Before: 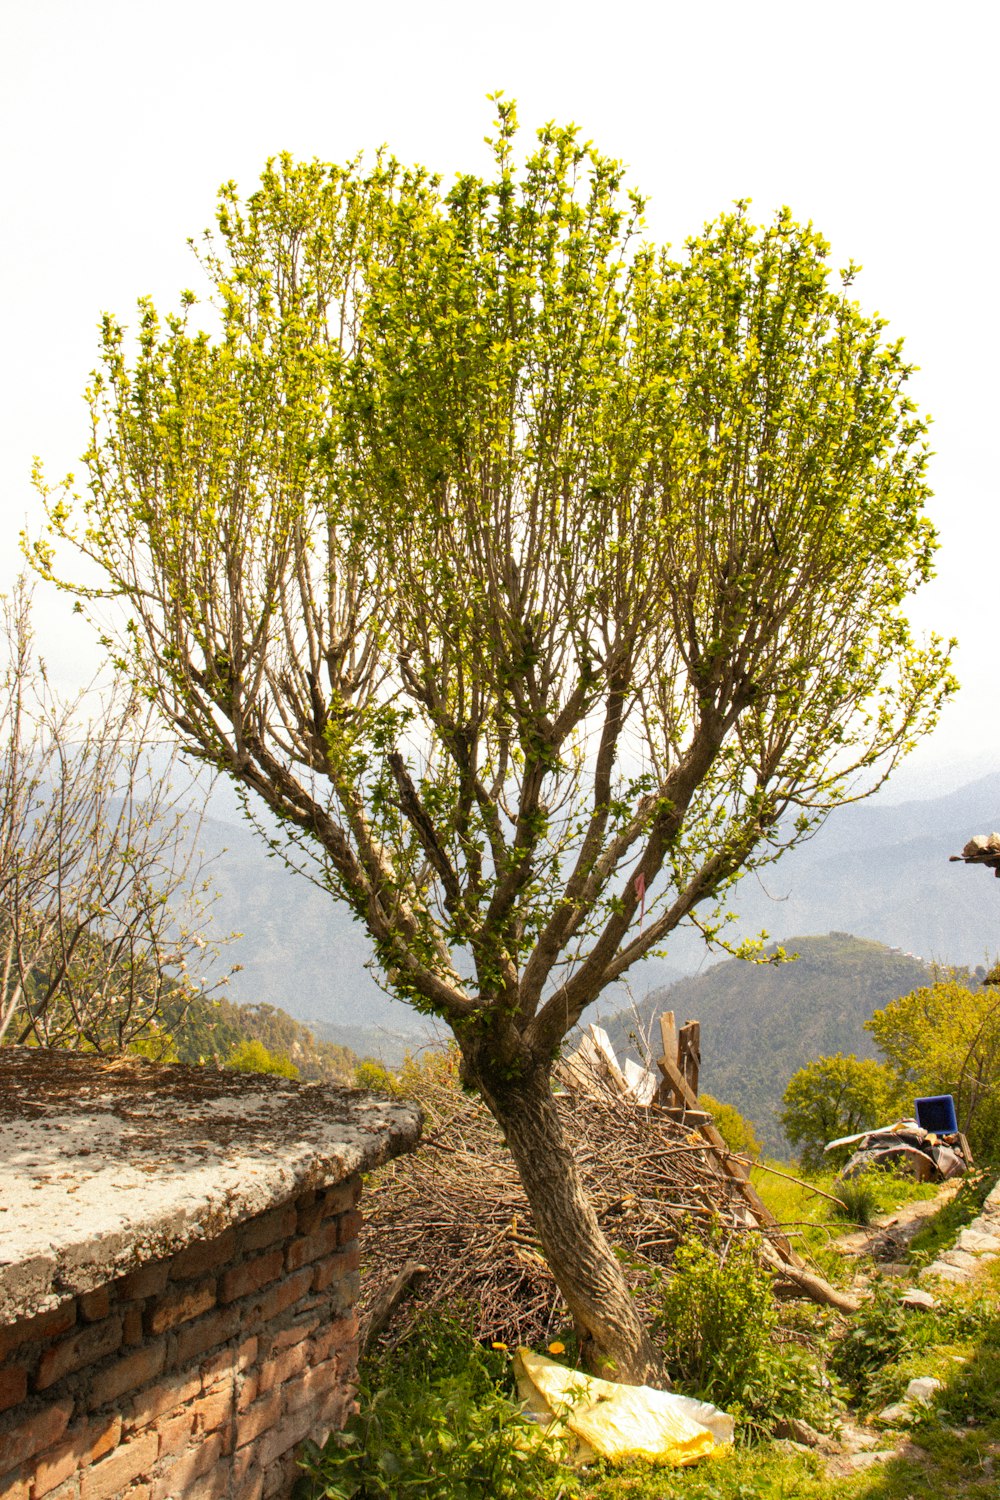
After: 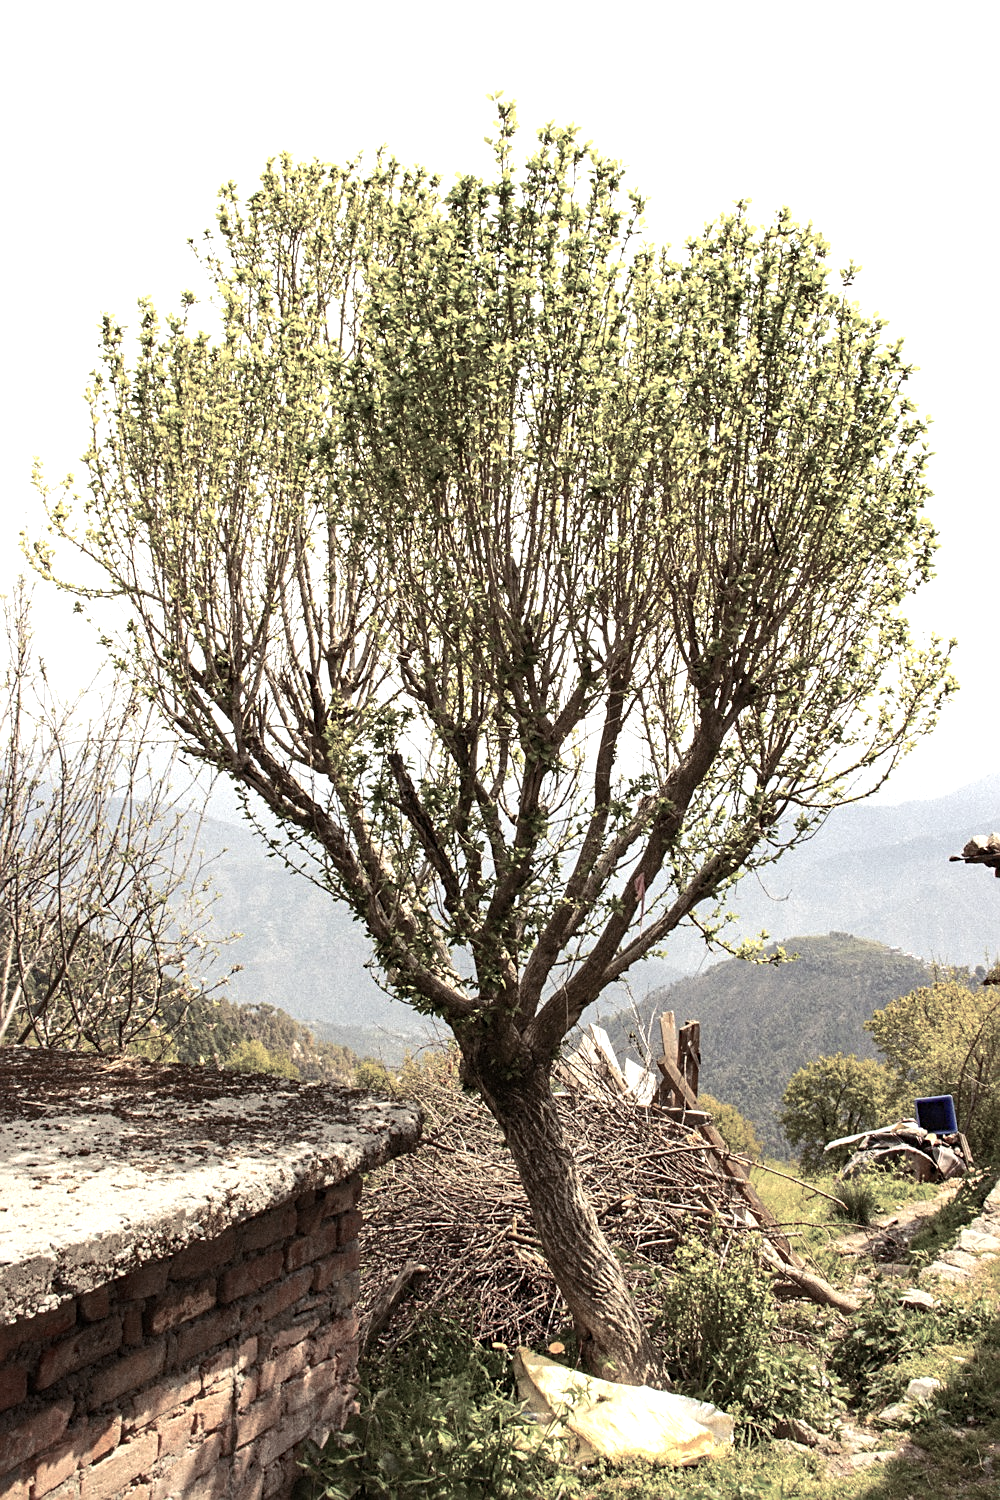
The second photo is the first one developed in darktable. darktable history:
color balance rgb: shadows lift › chroma 6.096%, shadows lift › hue 303.88°, perceptual saturation grading › global saturation -28.497%, perceptual saturation grading › highlights -20.535%, perceptual saturation grading › mid-tones -23.373%, perceptual saturation grading › shadows -23.69%, global vibrance 21.64%
tone equalizer: -8 EV -0.401 EV, -7 EV -0.376 EV, -6 EV -0.368 EV, -5 EV -0.257 EV, -3 EV 0.198 EV, -2 EV 0.33 EV, -1 EV 0.385 EV, +0 EV 0.388 EV, edges refinement/feathering 500, mask exposure compensation -1.57 EV, preserve details no
sharpen: on, module defaults
haze removal: compatibility mode true, adaptive false
